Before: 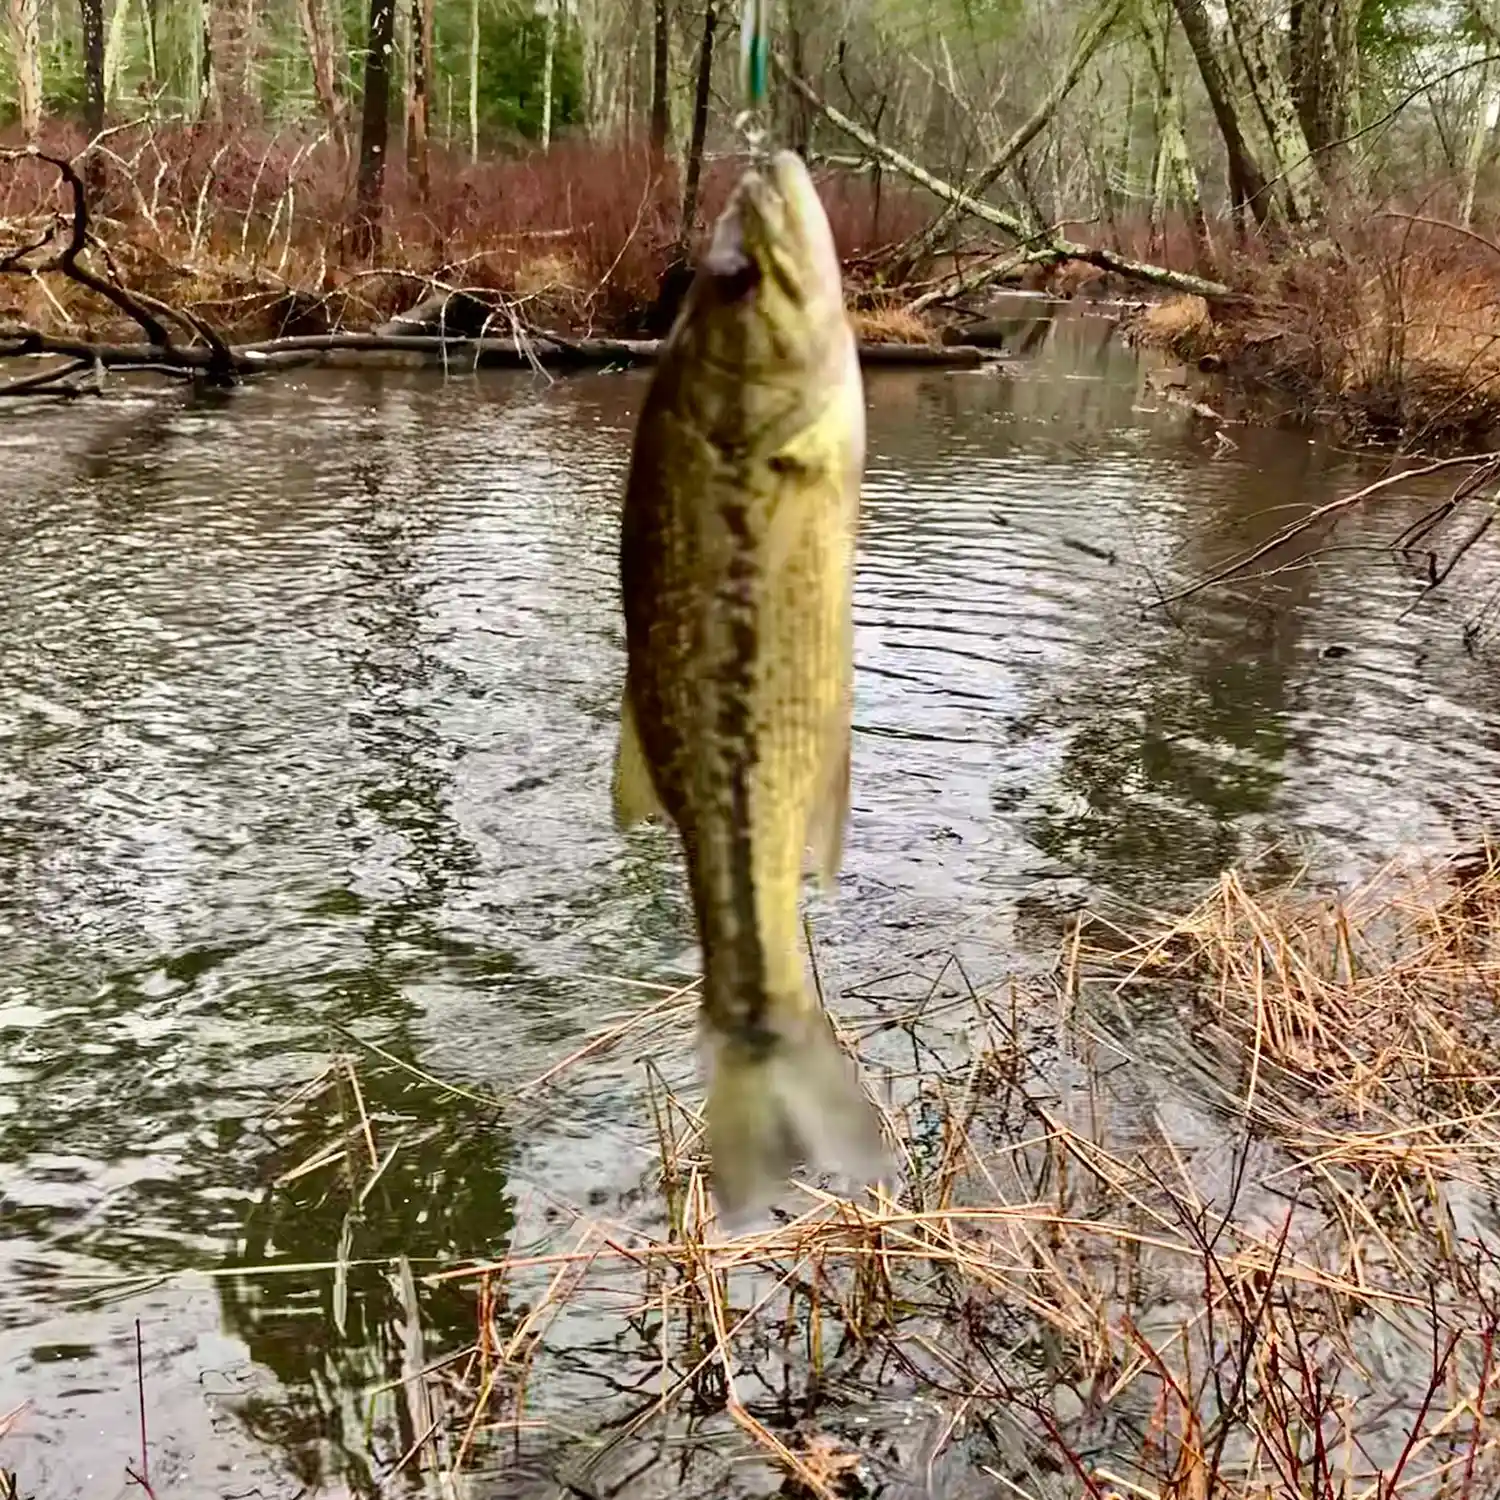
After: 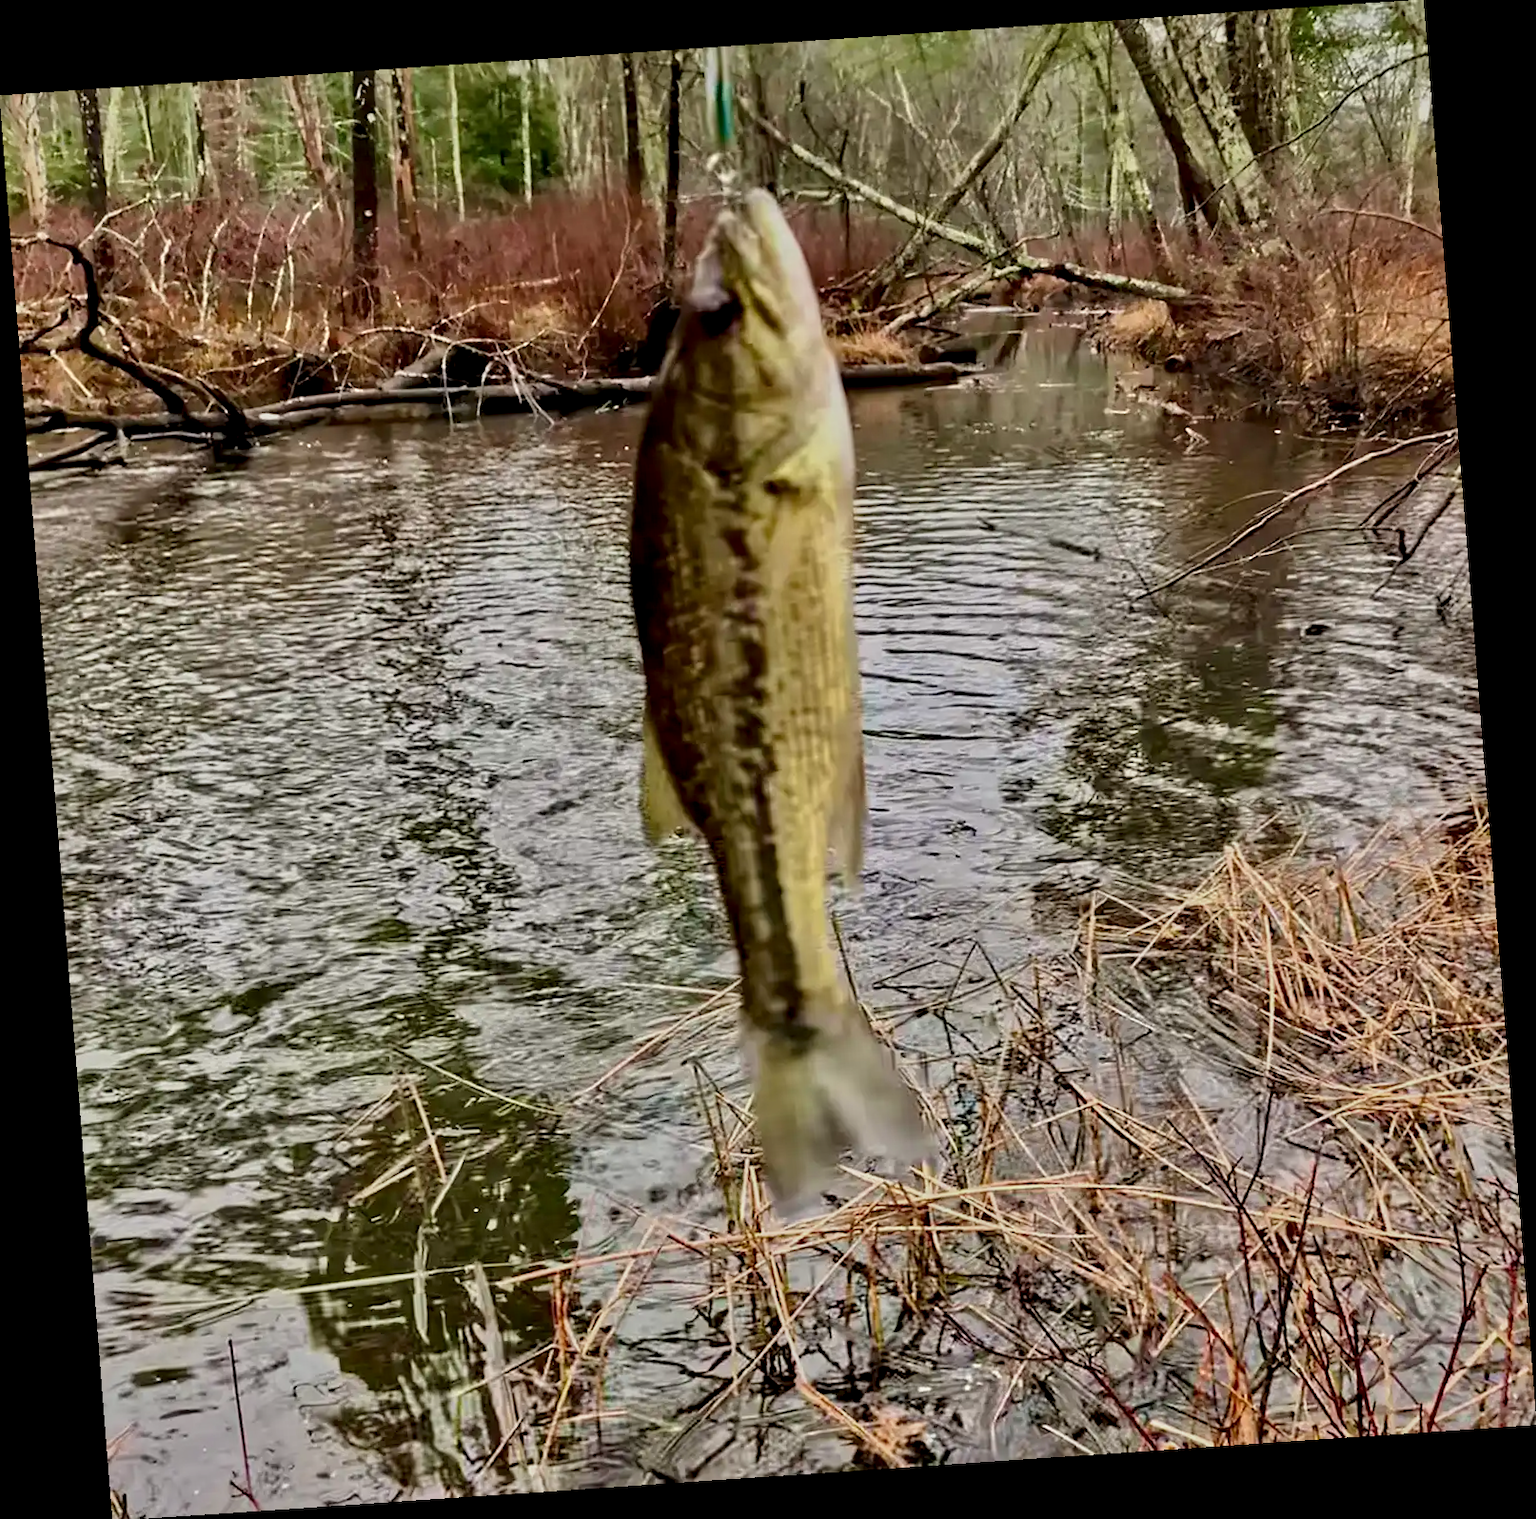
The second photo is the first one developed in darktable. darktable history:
tone equalizer: -8 EV -0.002 EV, -7 EV 0.005 EV, -6 EV -0.008 EV, -5 EV 0.007 EV, -4 EV -0.042 EV, -3 EV -0.233 EV, -2 EV -0.662 EV, -1 EV -0.983 EV, +0 EV -0.969 EV, smoothing diameter 2%, edges refinement/feathering 20, mask exposure compensation -1.57 EV, filter diffusion 5
contrast equalizer: y [[0.546, 0.552, 0.554, 0.554, 0.552, 0.546], [0.5 ×6], [0.5 ×6], [0 ×6], [0 ×6]]
rotate and perspective: rotation -4.2°, shear 0.006, automatic cropping off
